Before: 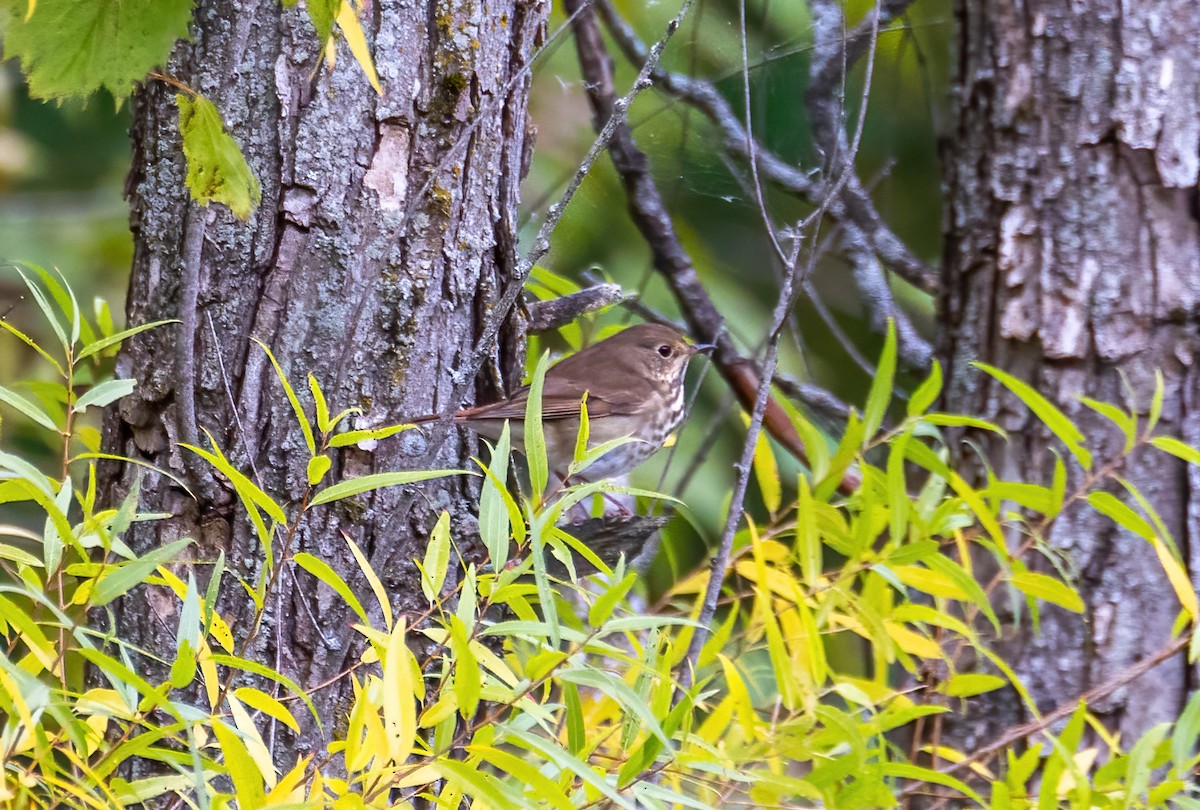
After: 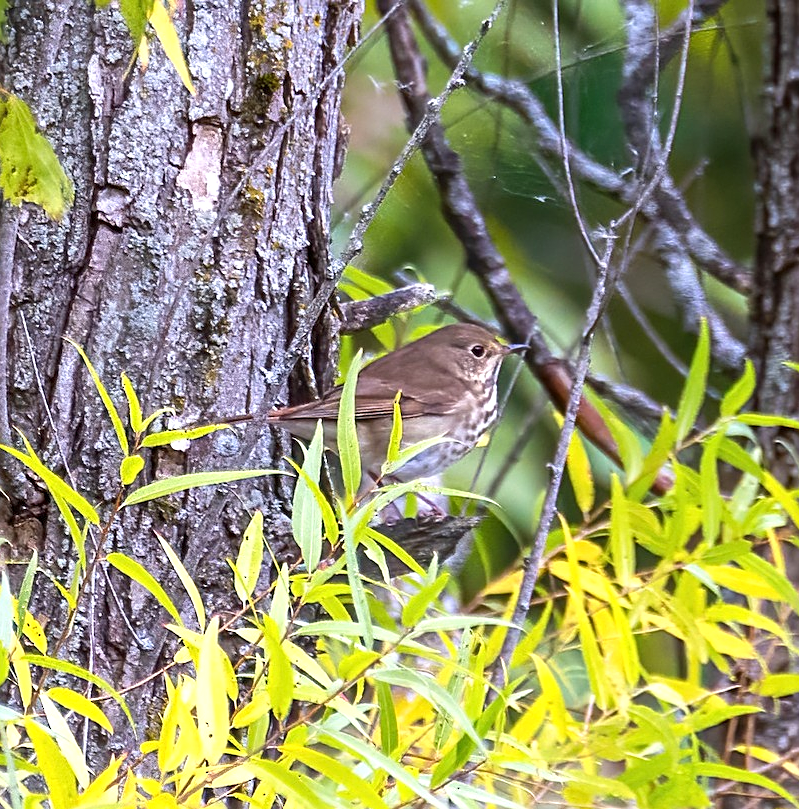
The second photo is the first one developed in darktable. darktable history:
sharpen: on, module defaults
crop and rotate: left 15.604%, right 17.738%
exposure: exposure 0.372 EV, compensate exposure bias true, compensate highlight preservation false
